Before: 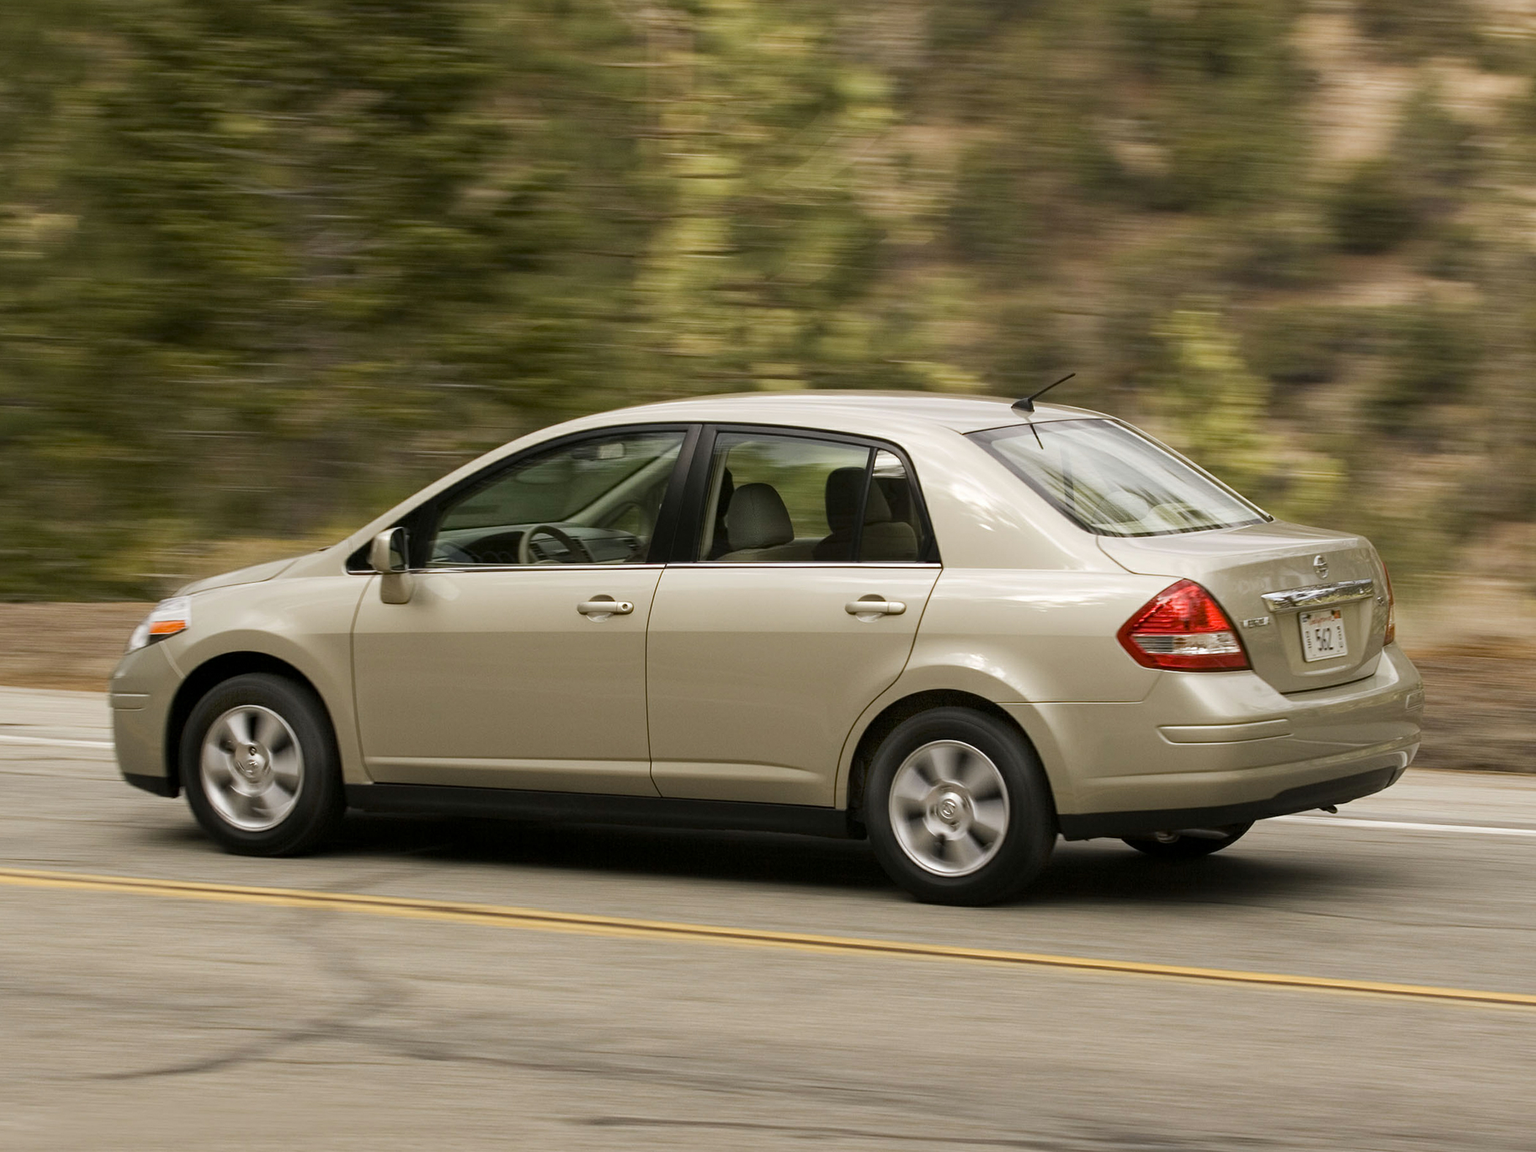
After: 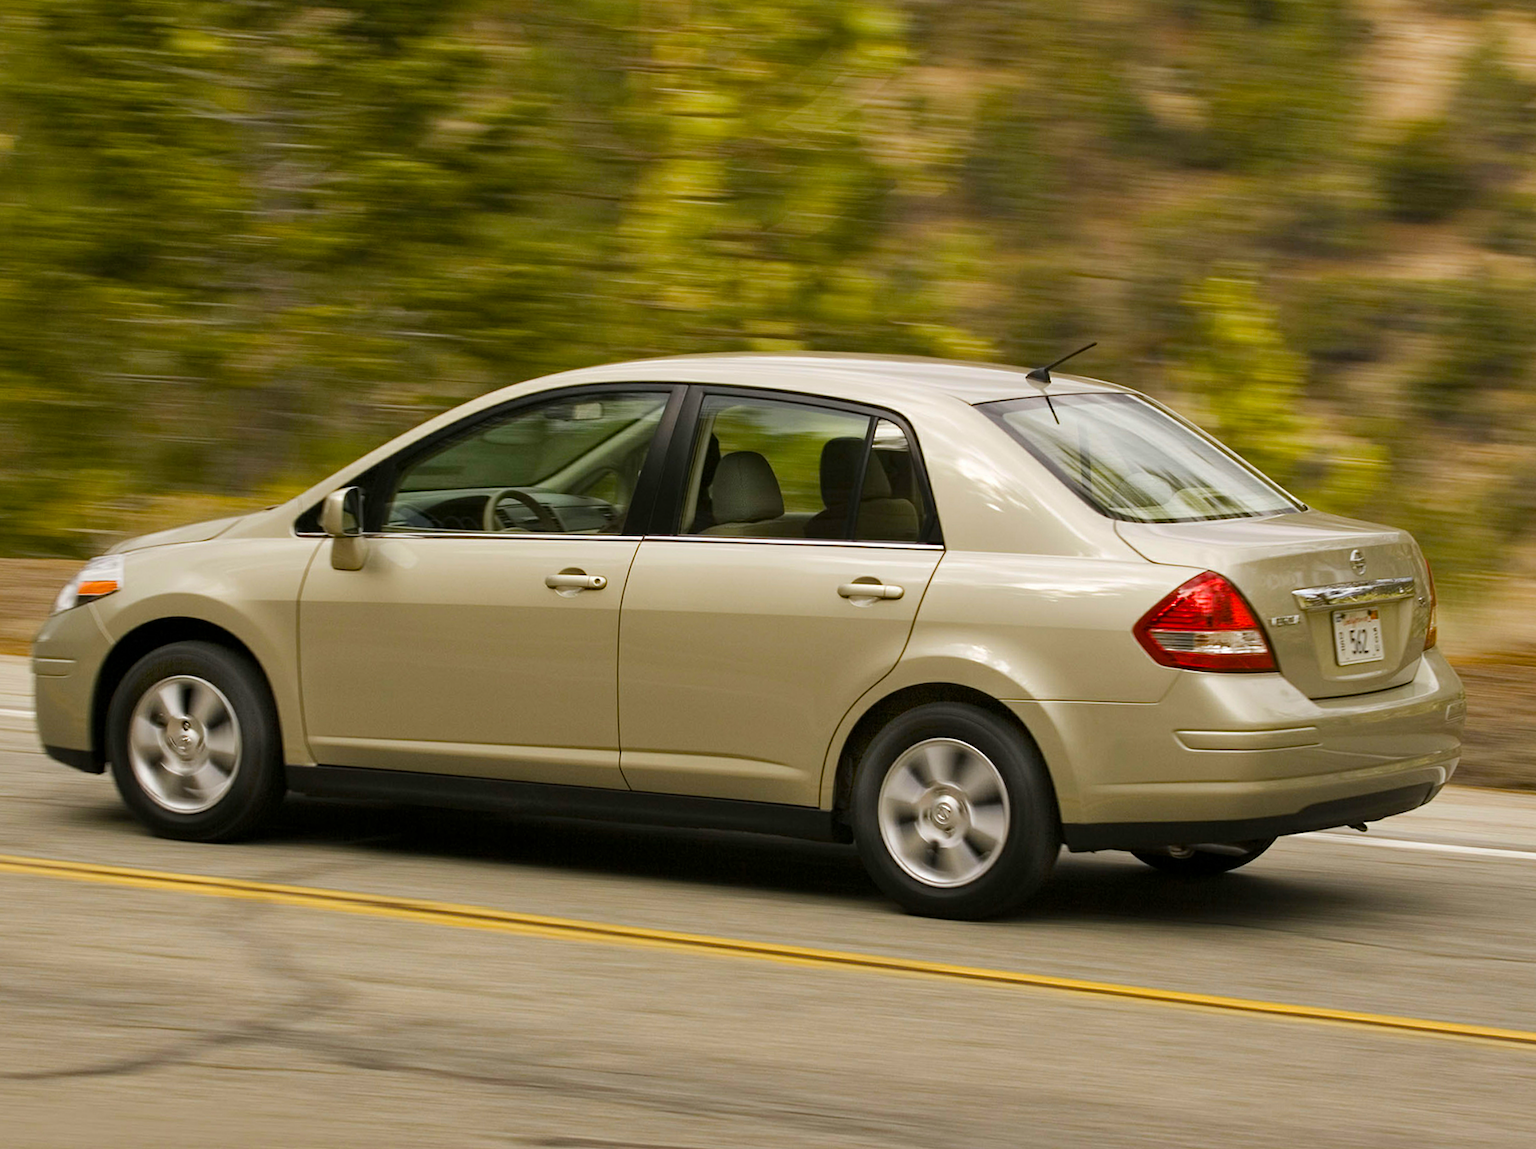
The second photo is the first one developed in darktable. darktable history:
crop and rotate: angle -1.84°, left 3.105%, top 4.175%, right 1.372%, bottom 0.482%
sharpen: radius 5.285, amount 0.311, threshold 26.445
shadows and highlights: shadows 53.03, soften with gaussian
color balance rgb: linear chroma grading › global chroma 15.349%, perceptual saturation grading › global saturation 31.323%
